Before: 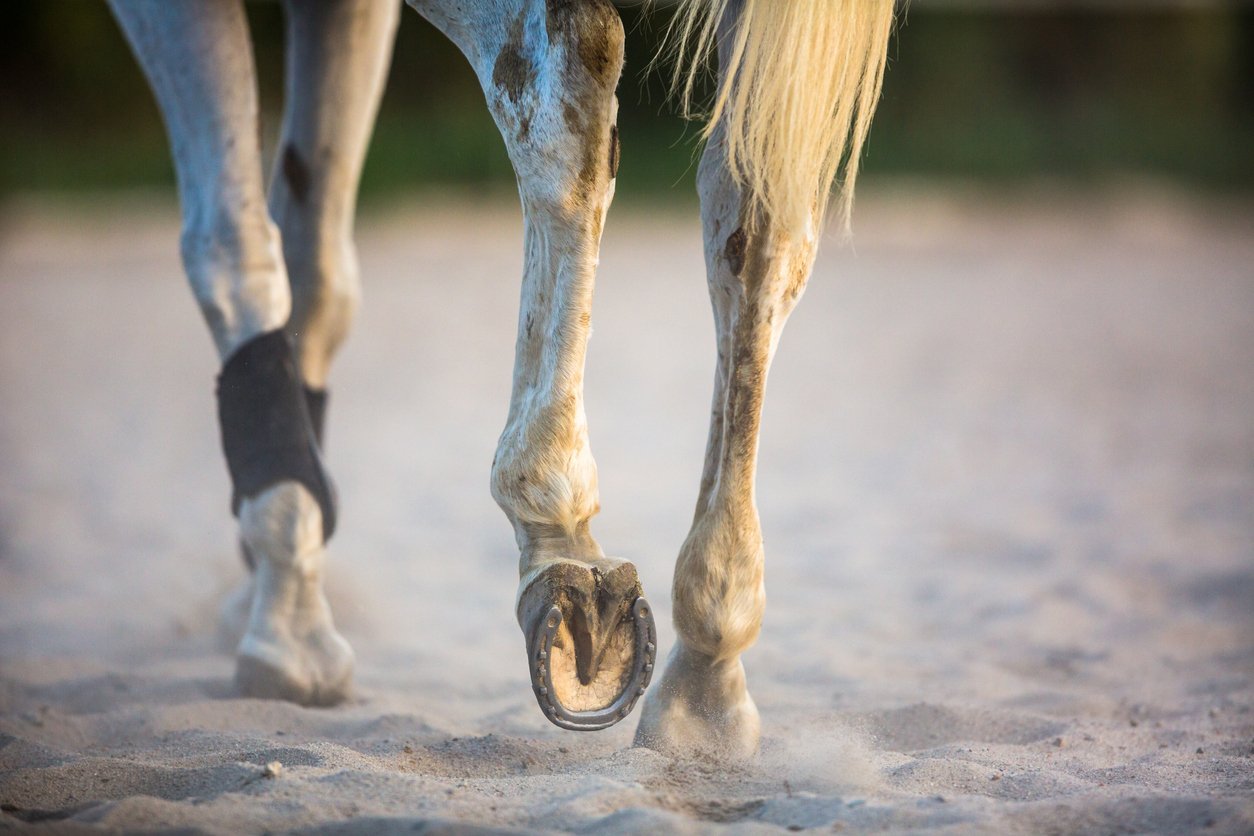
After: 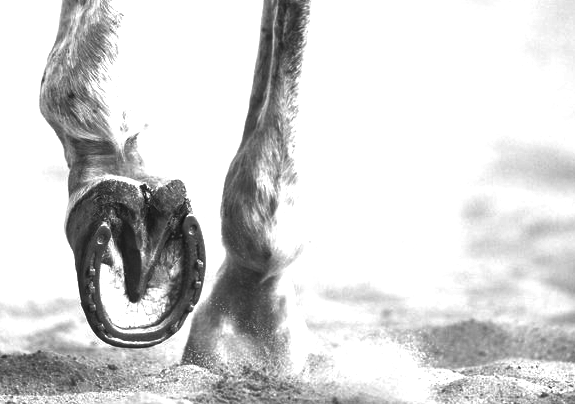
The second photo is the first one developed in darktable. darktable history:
exposure: black level correction 0, exposure 1.35 EV, compensate exposure bias true, compensate highlight preservation false
monochrome: a 16.06, b 15.48, size 1
white balance: red 0.967, blue 1.049
crop: left 35.976%, top 45.819%, right 18.162%, bottom 5.807%
contrast brightness saturation: contrast -0.03, brightness -0.59, saturation -1
tone equalizer: -8 EV 0.25 EV, -7 EV 0.417 EV, -6 EV 0.417 EV, -5 EV 0.25 EV, -3 EV -0.25 EV, -2 EV -0.417 EV, -1 EV -0.417 EV, +0 EV -0.25 EV, edges refinement/feathering 500, mask exposure compensation -1.57 EV, preserve details guided filter
